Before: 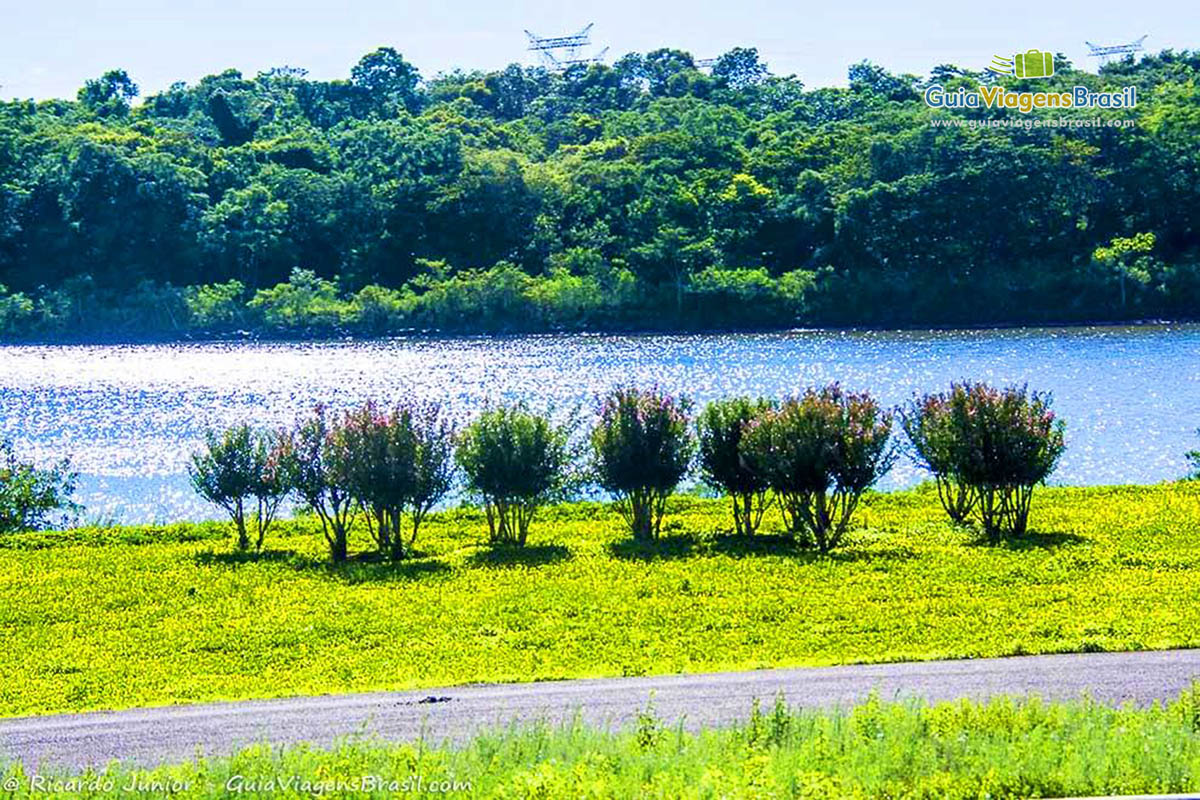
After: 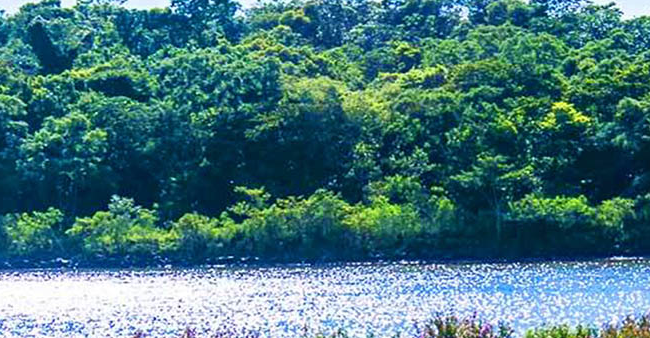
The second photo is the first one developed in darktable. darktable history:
crop: left 15.126%, top 9.101%, right 30.703%, bottom 48.638%
